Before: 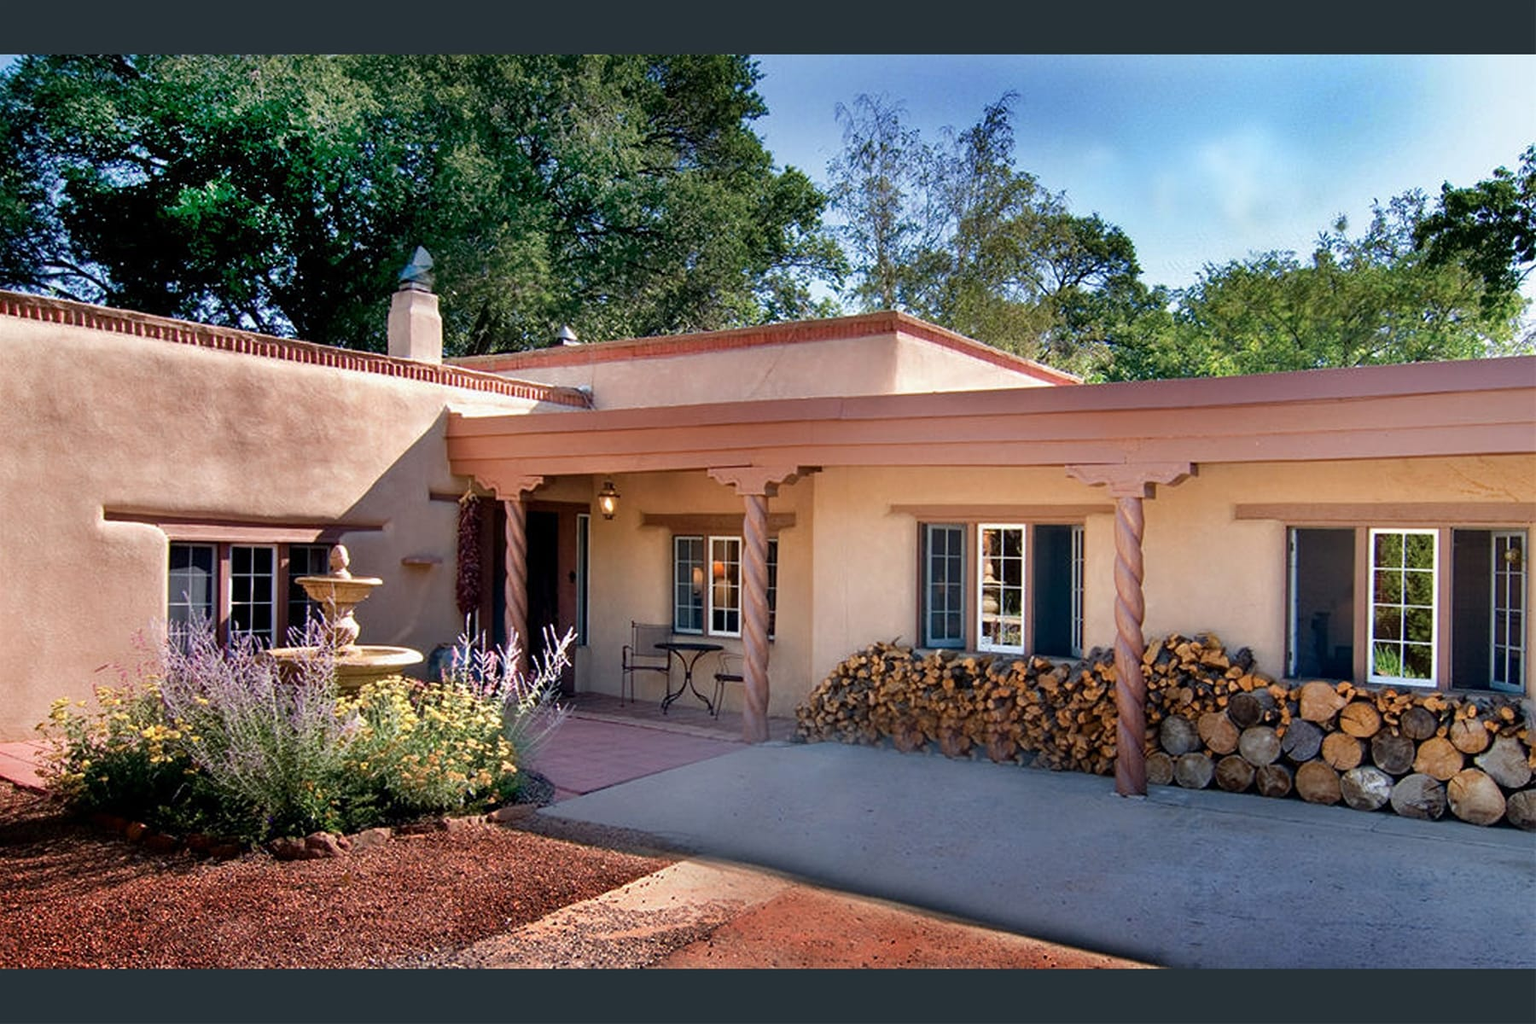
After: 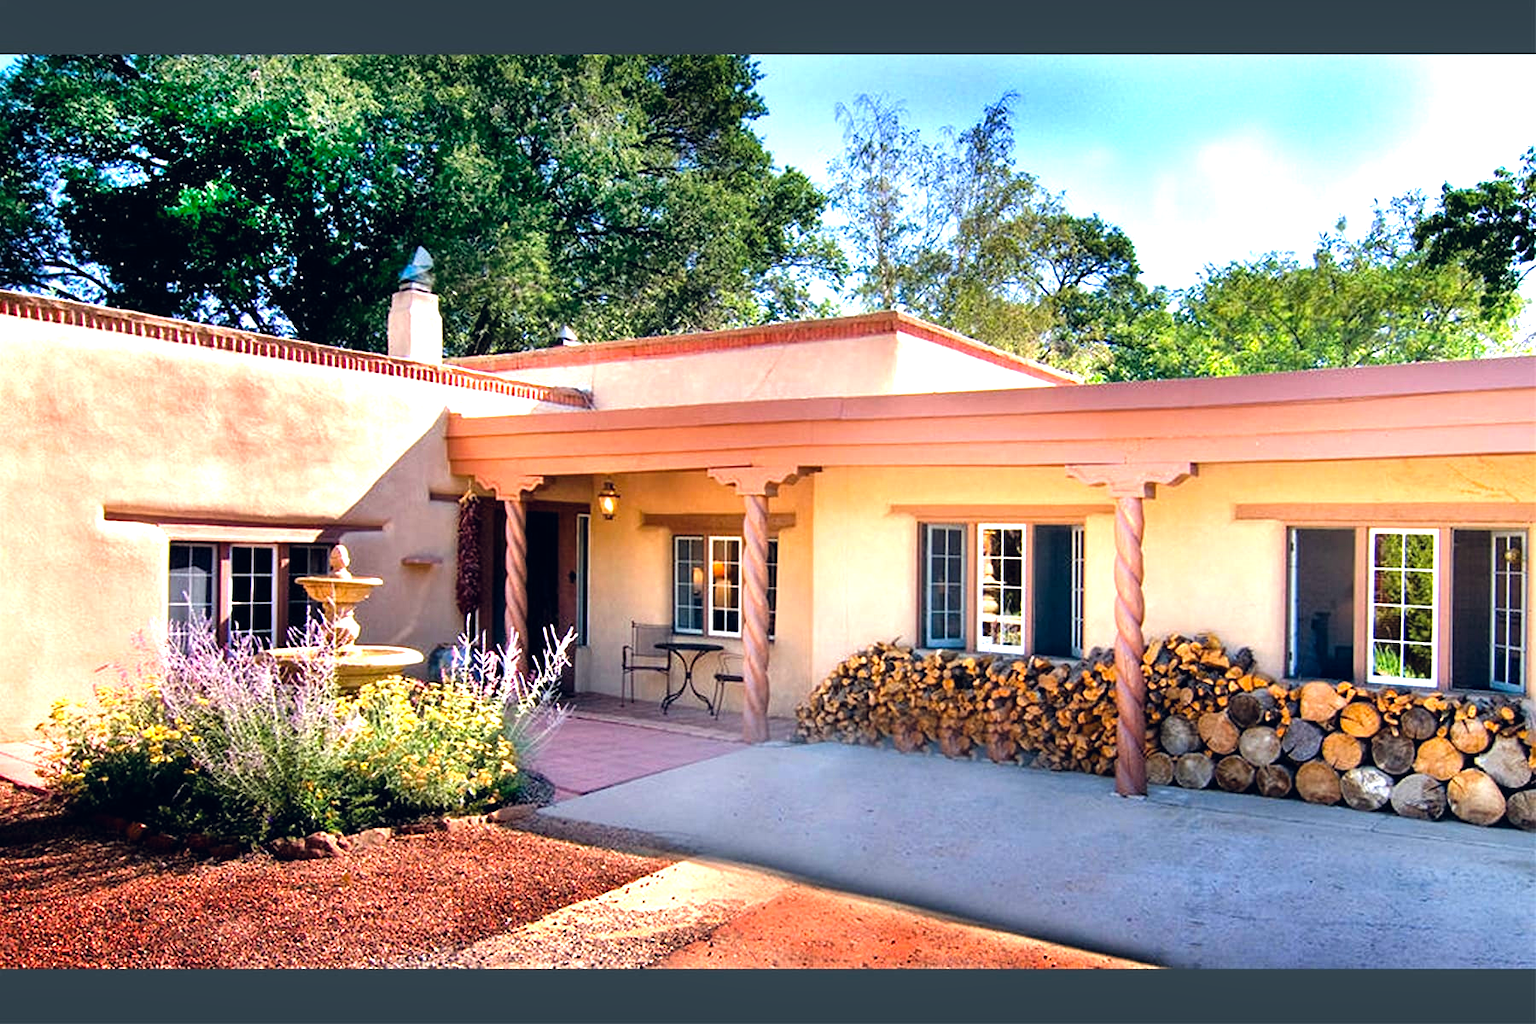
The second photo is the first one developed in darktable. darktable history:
color balance rgb: shadows lift › luminance -20.207%, global offset › chroma 0.058%, global offset › hue 254.14°, perceptual saturation grading › global saturation 19.986%
tone equalizer: -8 EV -0.717 EV, -7 EV -0.677 EV, -6 EV -0.617 EV, -5 EV -0.391 EV, -3 EV 0.392 EV, -2 EV 0.6 EV, -1 EV 0.683 EV, +0 EV 0.725 EV
color correction: highlights a* 0.927, highlights b* 2.82, saturation 1.06
exposure: black level correction -0.002, exposure 0.545 EV, compensate highlight preservation false
local contrast: mode bilateral grid, contrast 10, coarseness 25, detail 115%, midtone range 0.2
